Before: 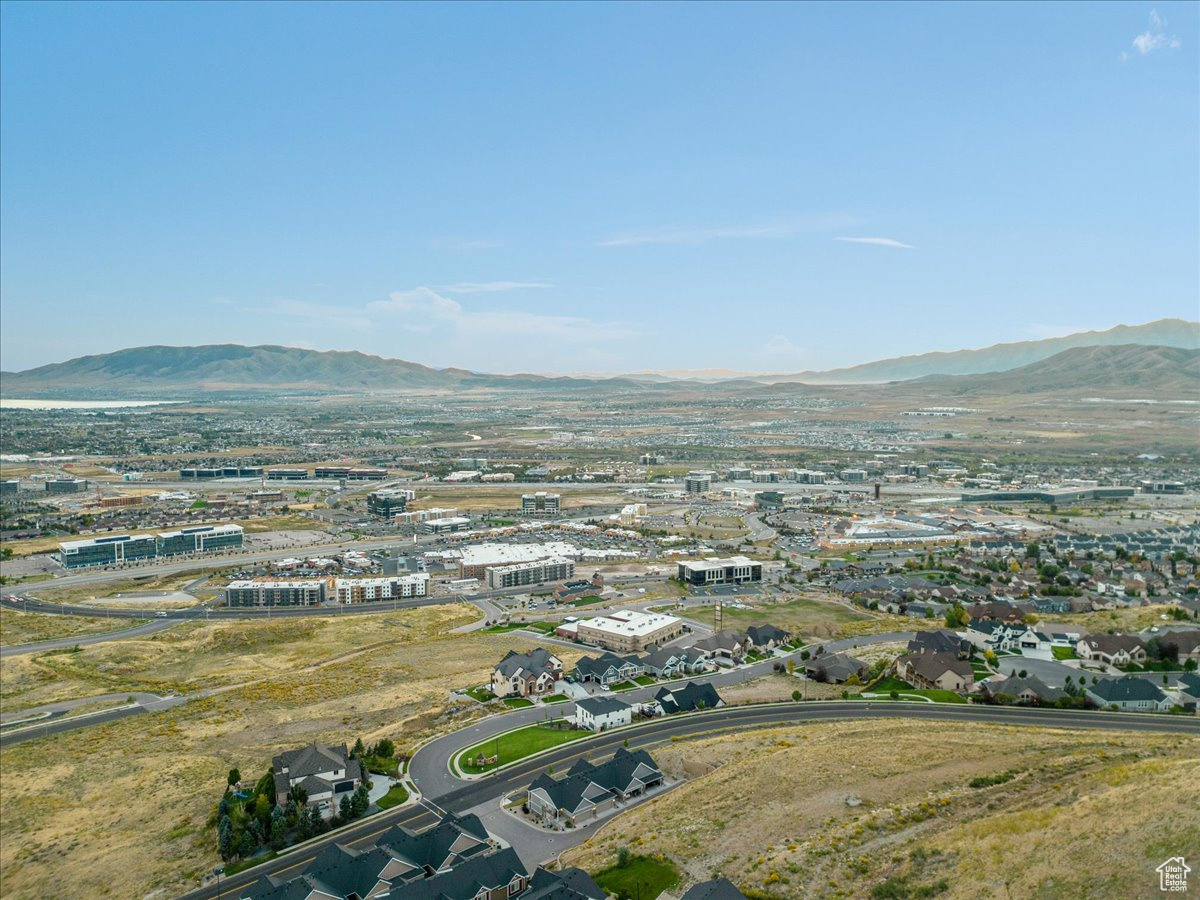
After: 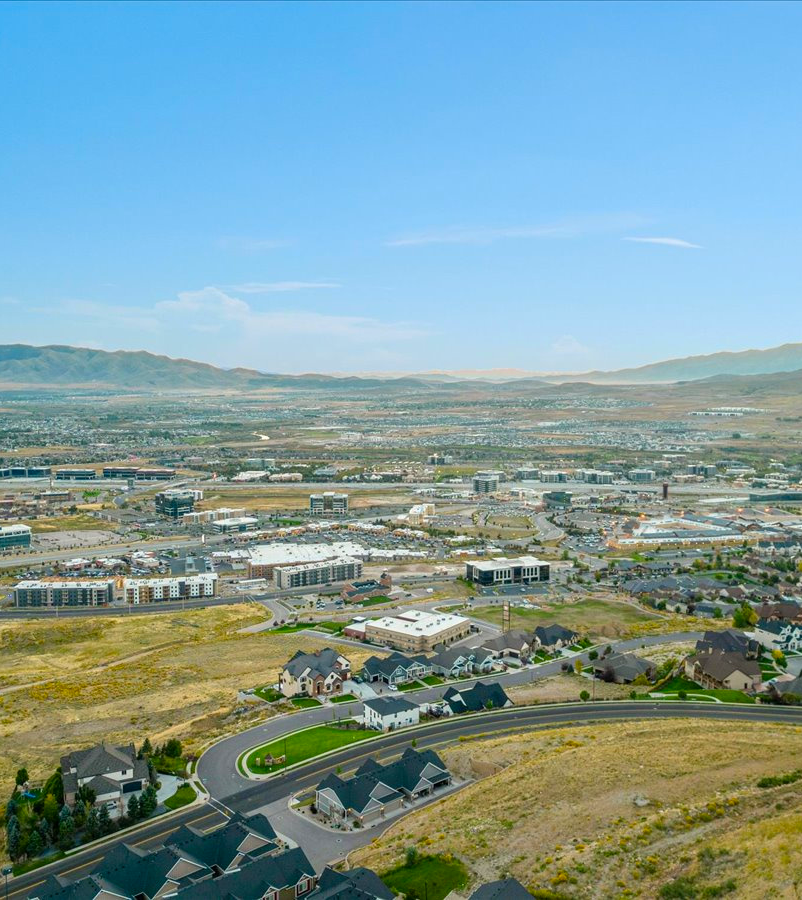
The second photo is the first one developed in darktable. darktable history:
crop and rotate: left 17.732%, right 15.423%
color correction: saturation 1.34
